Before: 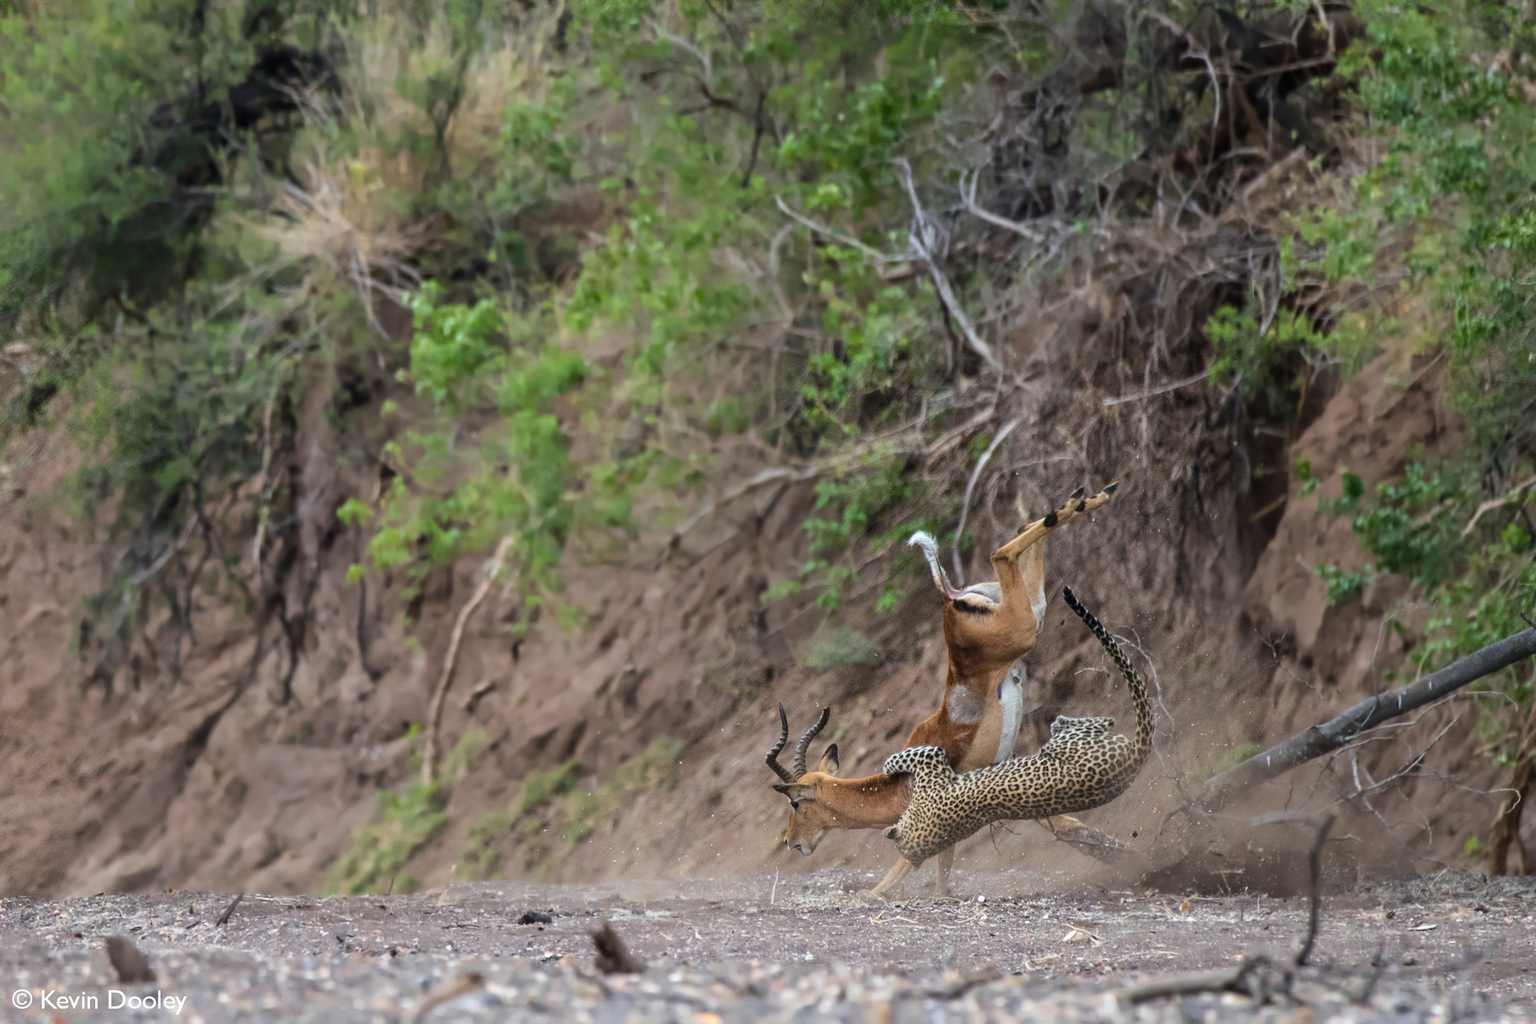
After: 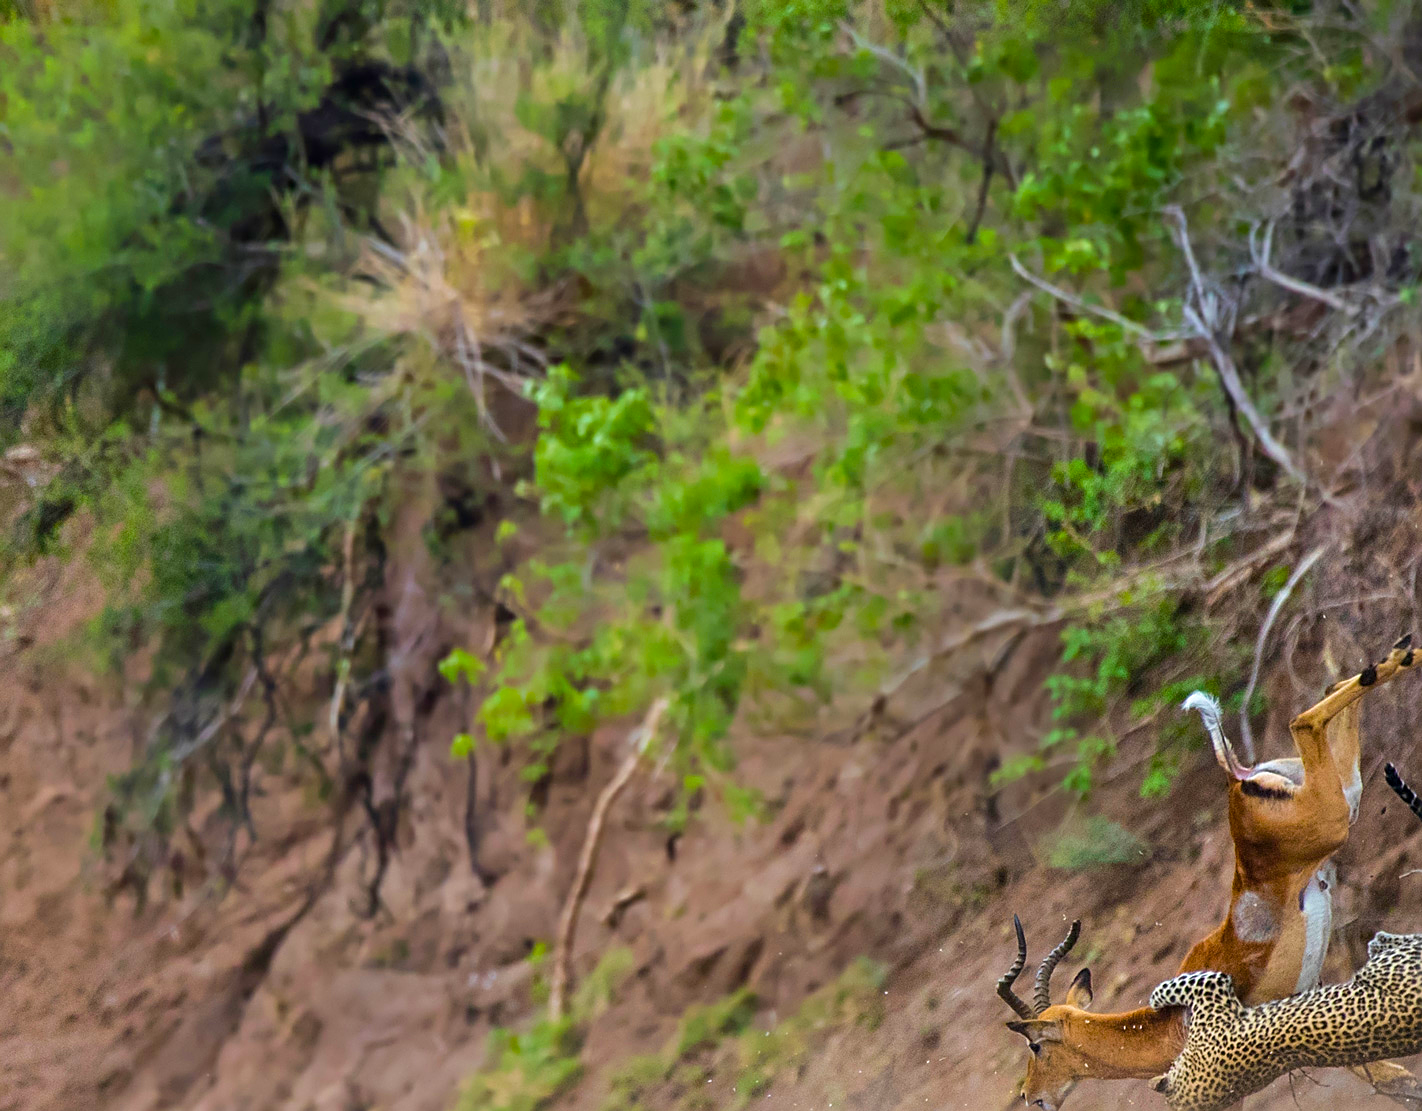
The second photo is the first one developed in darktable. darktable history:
velvia: strength 51%, mid-tones bias 0.51
sharpen: on, module defaults
crop: right 28.885%, bottom 16.626%
